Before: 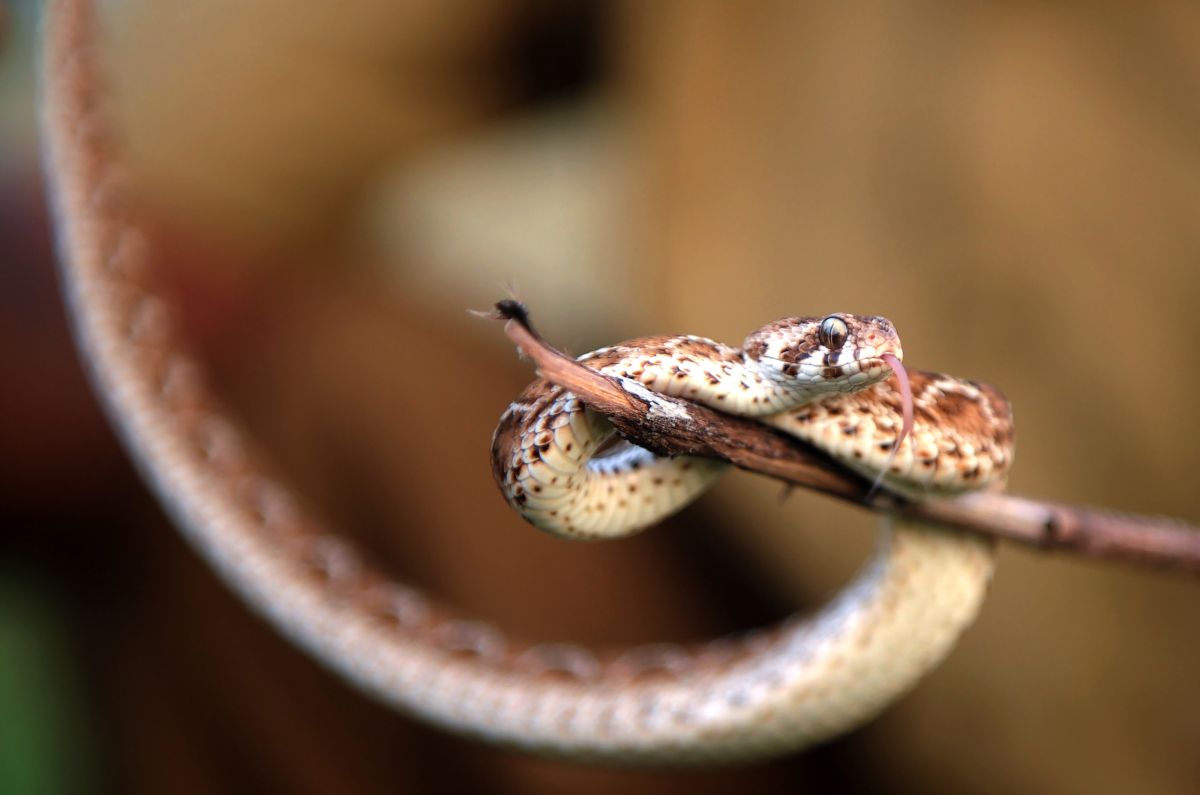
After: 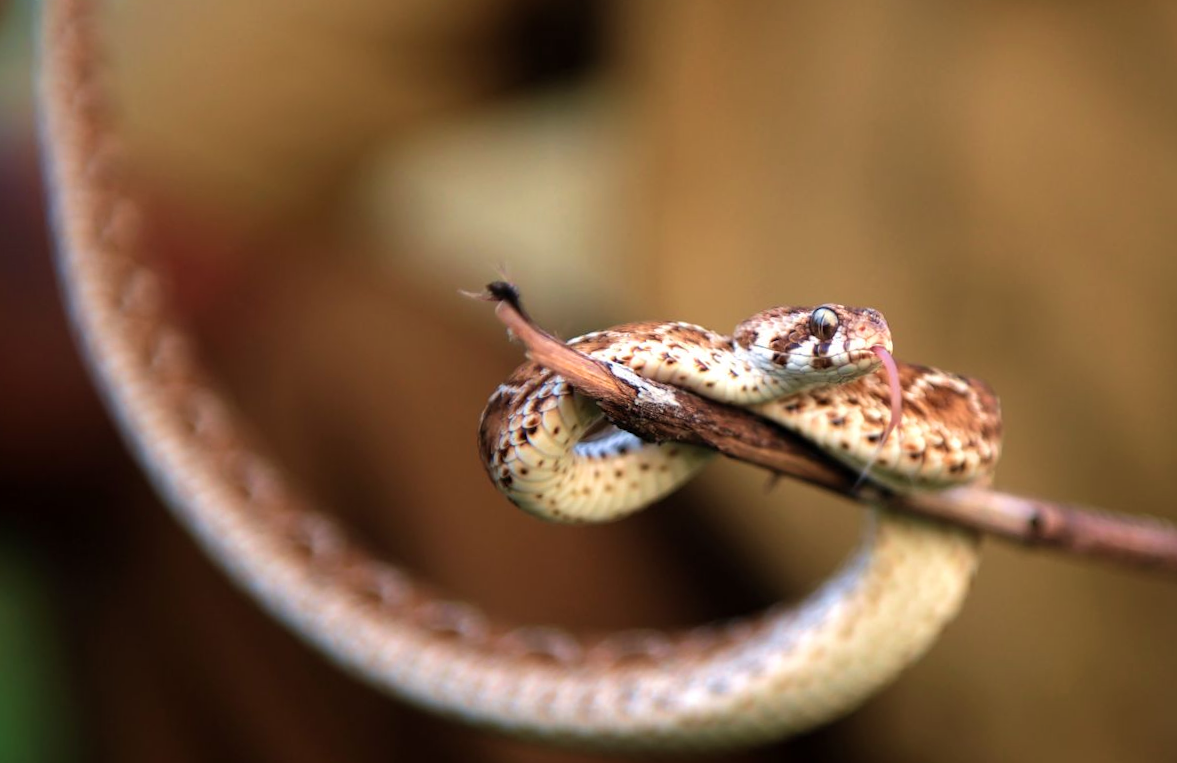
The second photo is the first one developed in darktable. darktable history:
velvia: on, module defaults
rotate and perspective: rotation 1.57°, crop left 0.018, crop right 0.982, crop top 0.039, crop bottom 0.961
